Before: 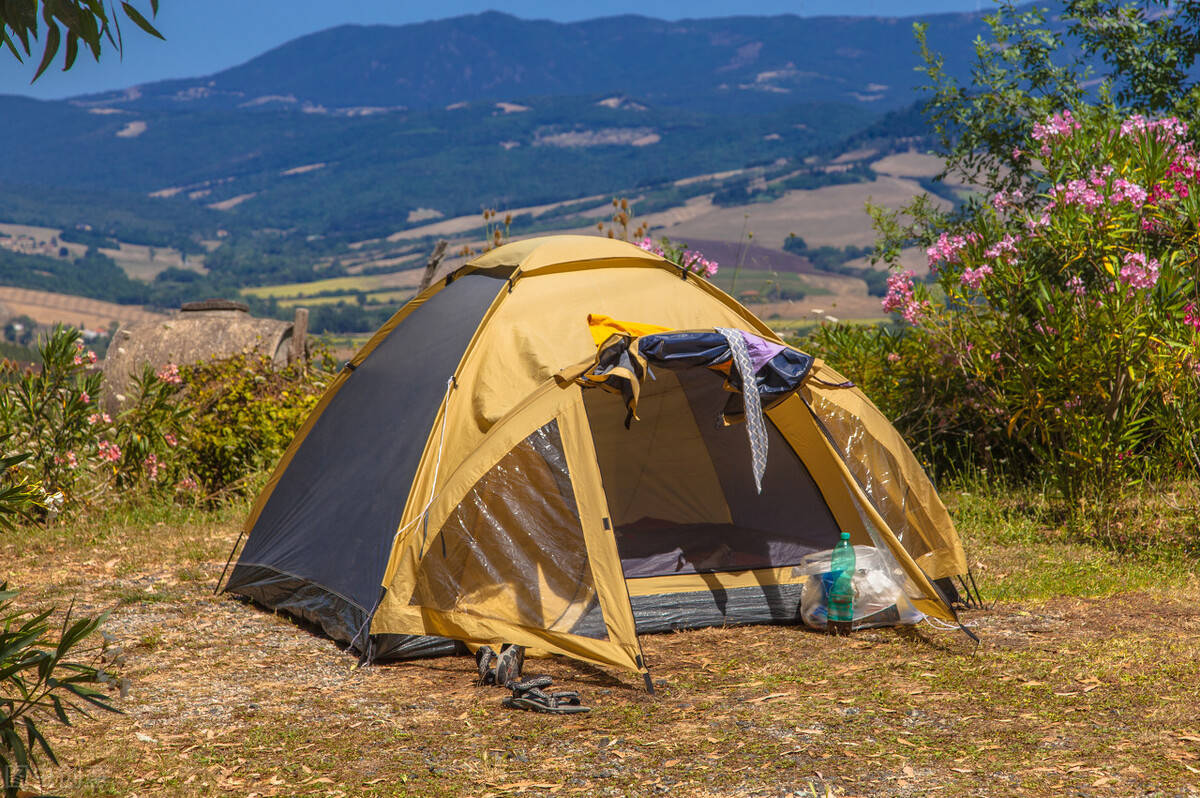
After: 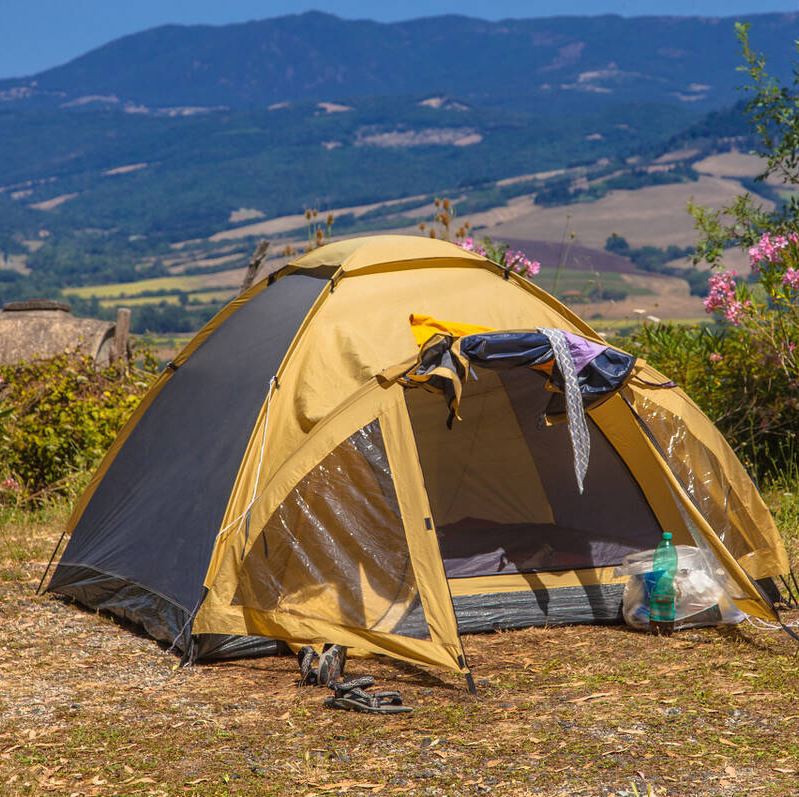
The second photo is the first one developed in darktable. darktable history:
crop and rotate: left 14.847%, right 18.56%
shadows and highlights: shadows 29.34, highlights -29.57, low approximation 0.01, soften with gaussian
